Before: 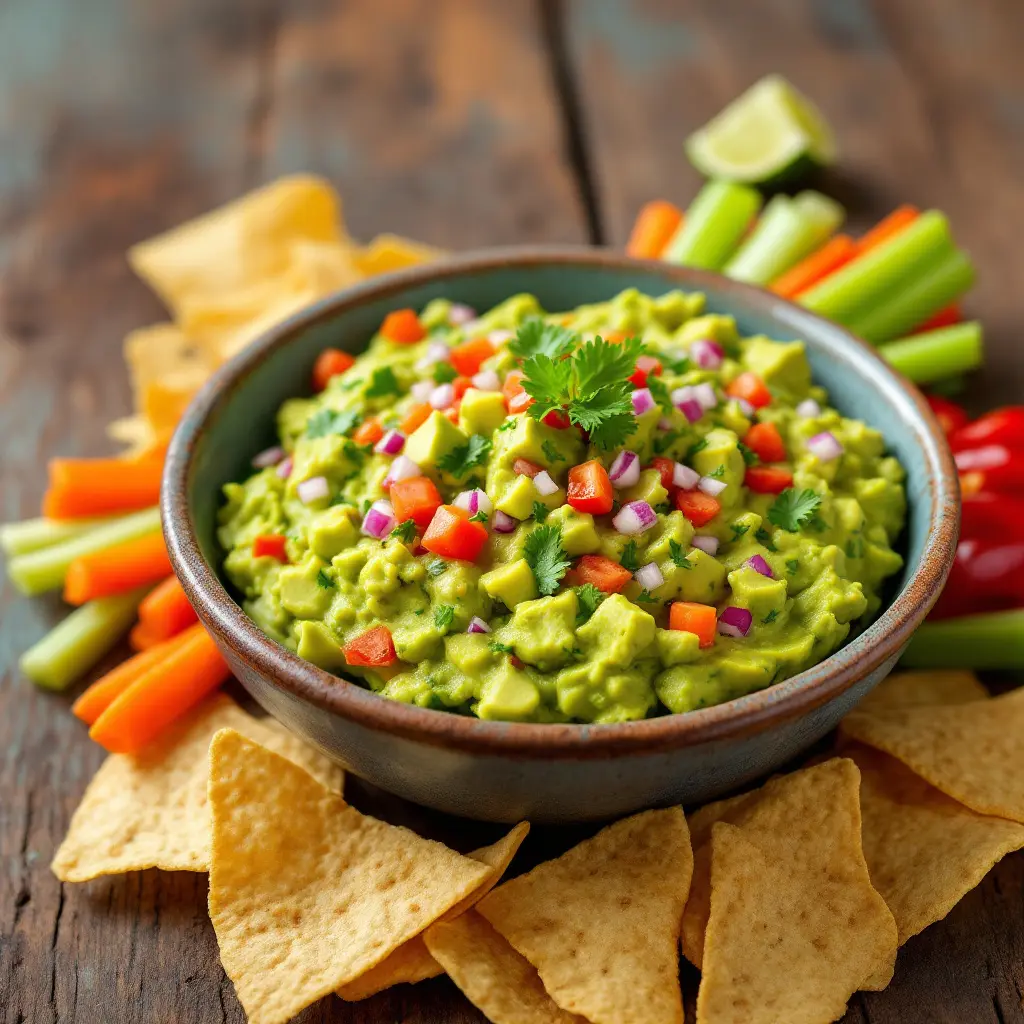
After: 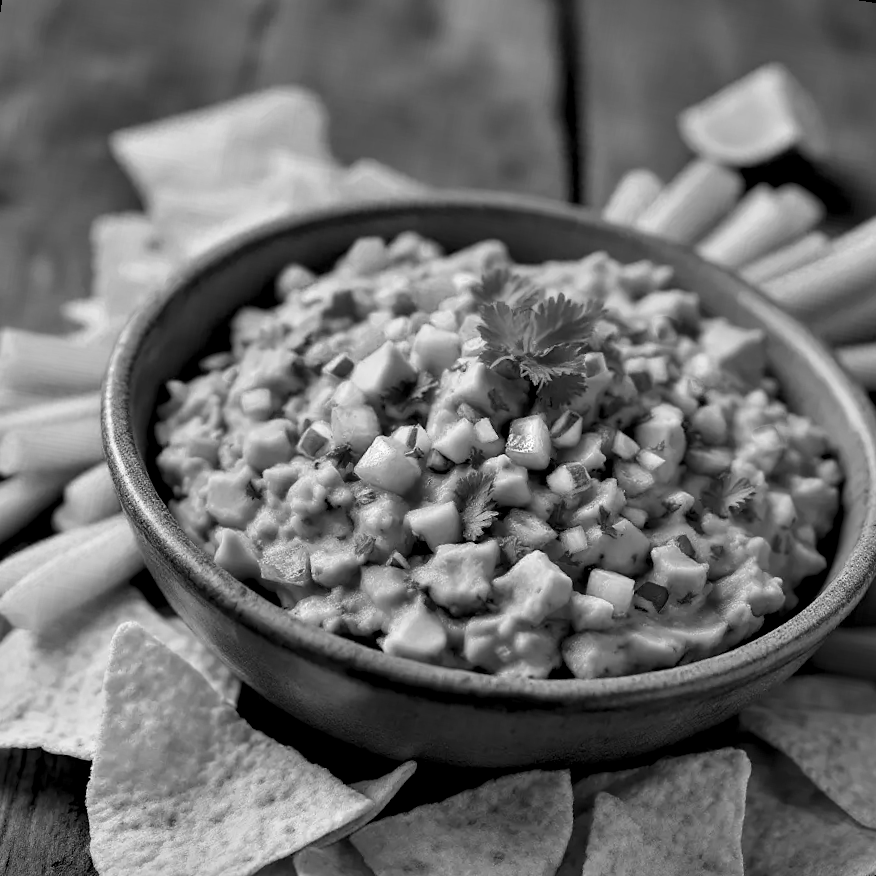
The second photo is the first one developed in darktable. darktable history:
crop and rotate: left 11.831%, top 11.346%, right 13.429%, bottom 13.899%
color zones: curves: ch0 [(0, 0.465) (0.092, 0.596) (0.289, 0.464) (0.429, 0.453) (0.571, 0.464) (0.714, 0.455) (0.857, 0.462) (1, 0.465)]
exposure: compensate highlight preservation false
contrast equalizer: octaves 7, y [[0.6 ×6], [0.55 ×6], [0 ×6], [0 ×6], [0 ×6]]
rotate and perspective: rotation 9.12°, automatic cropping off
local contrast: mode bilateral grid, contrast 100, coarseness 100, detail 91%, midtone range 0.2
monochrome: a 79.32, b 81.83, size 1.1
